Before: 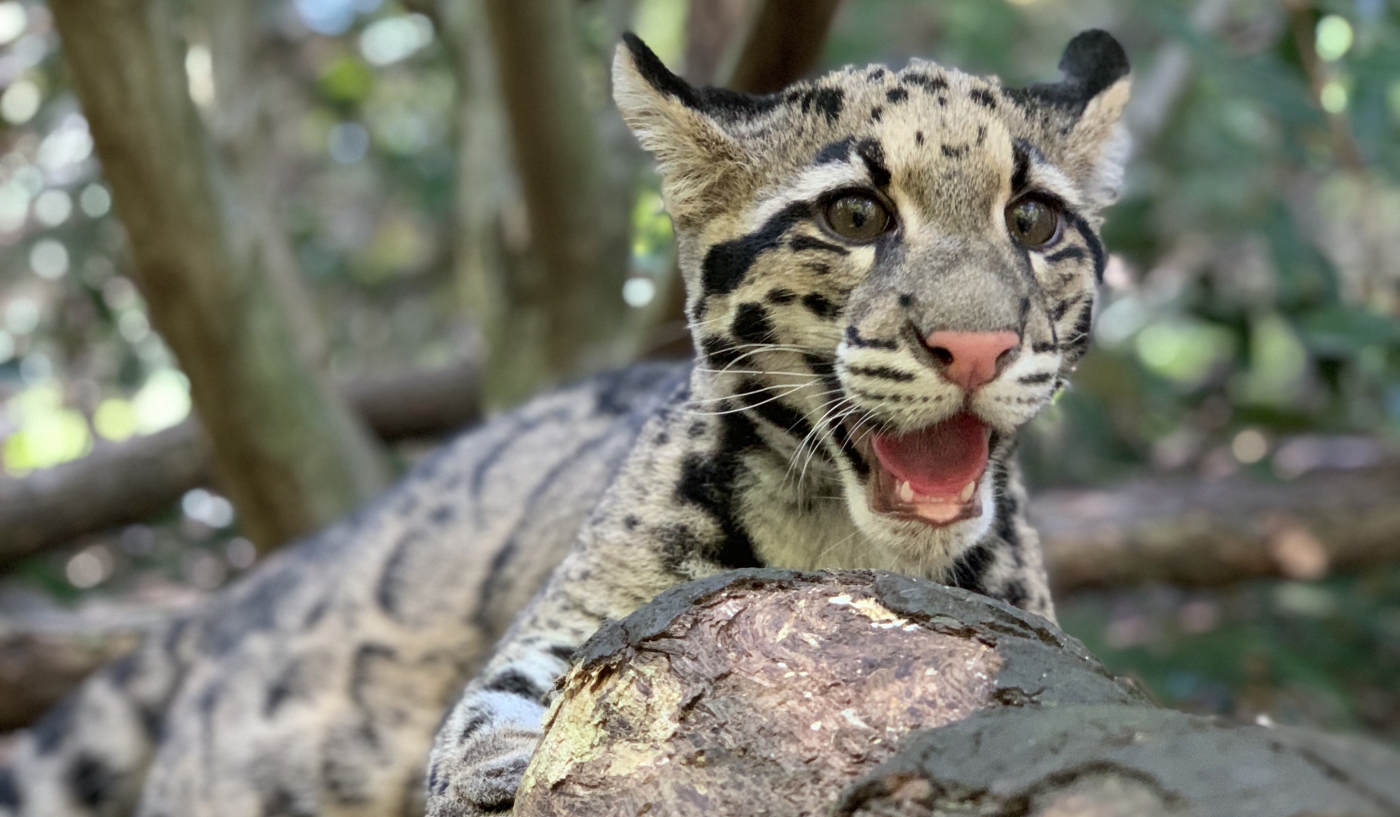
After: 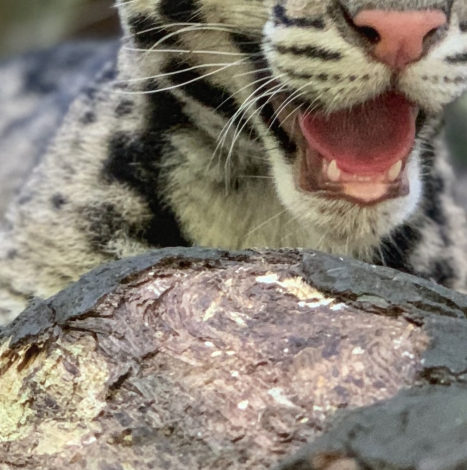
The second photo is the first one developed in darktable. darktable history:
crop: left 40.94%, top 39.407%, right 25.69%, bottom 3.05%
local contrast: detail 110%
